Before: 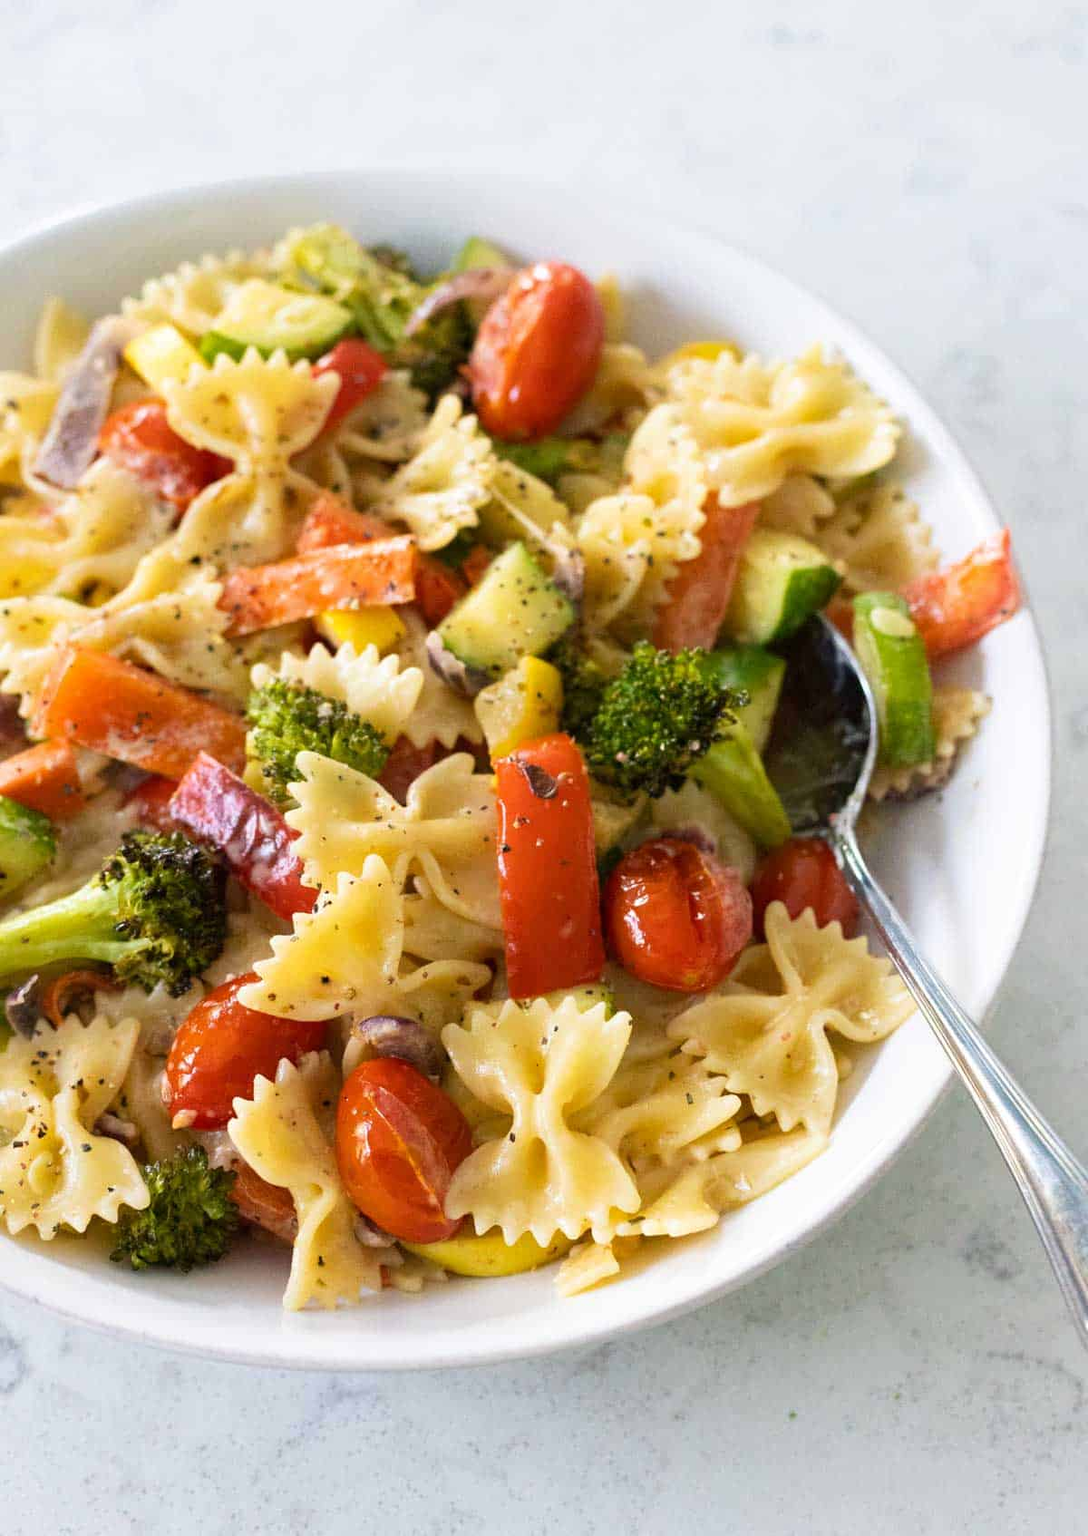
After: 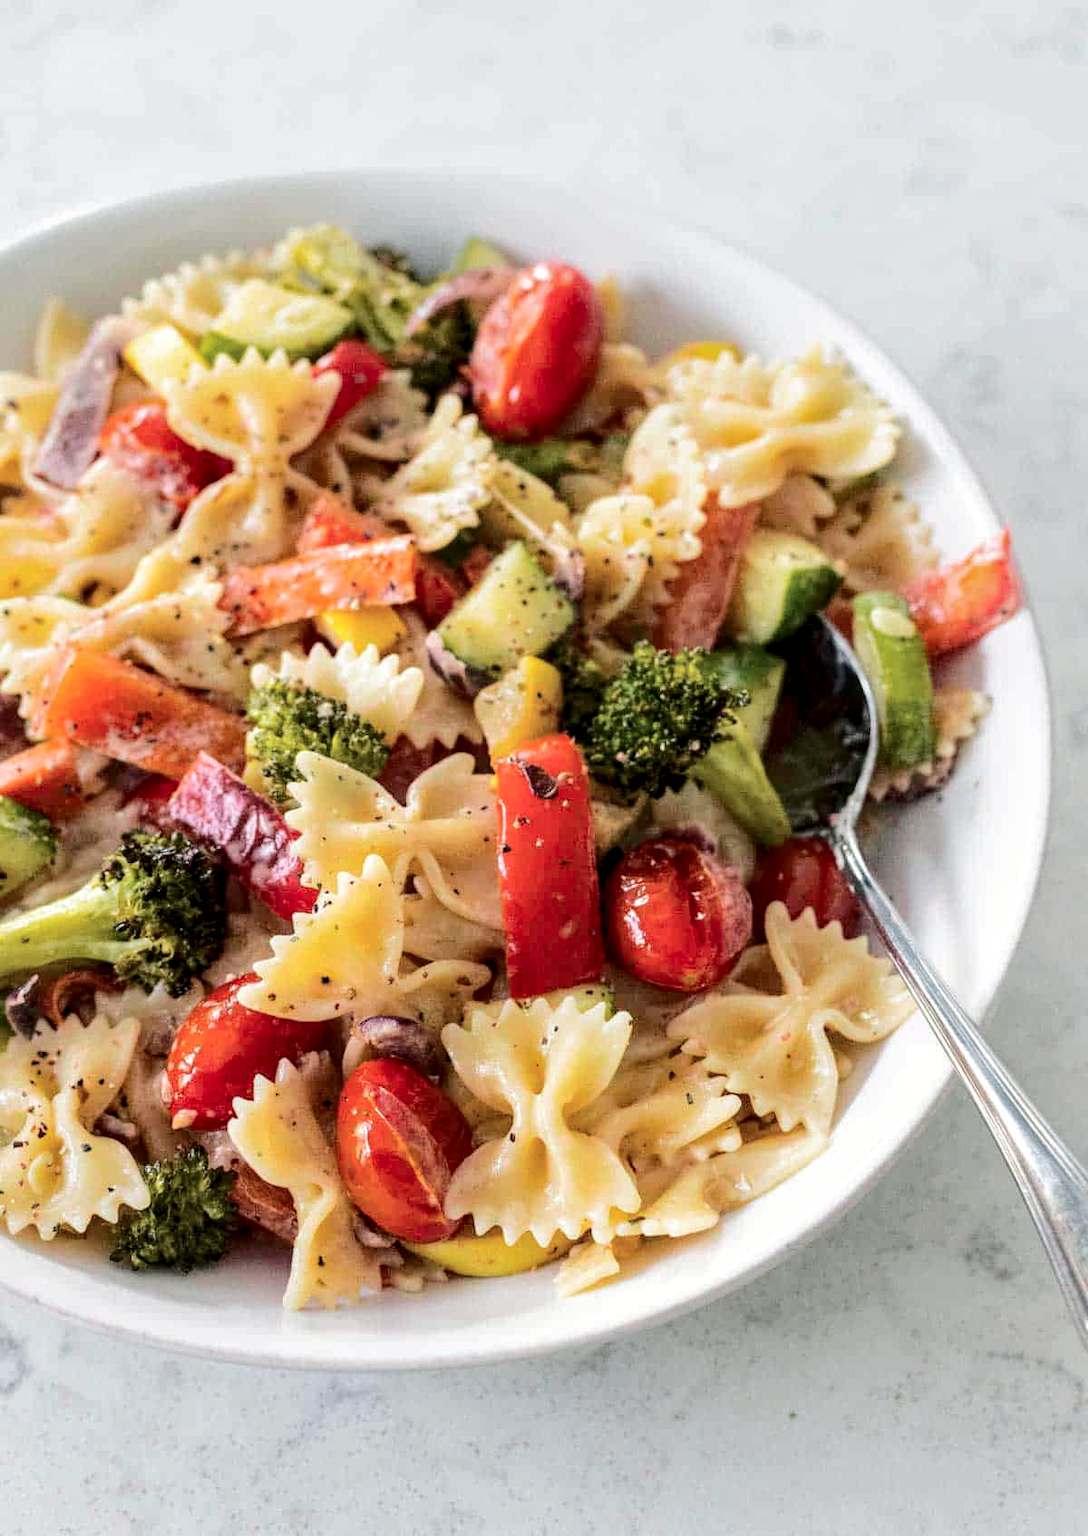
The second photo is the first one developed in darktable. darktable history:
local contrast: highlights 61%, detail 143%, midtone range 0.423
tone equalizer: on, module defaults
exposure: compensate exposure bias true, compensate highlight preservation false
tone curve: curves: ch0 [(0, 0) (0.058, 0.022) (0.265, 0.208) (0.41, 0.417) (0.485, 0.524) (0.638, 0.673) (0.845, 0.828) (0.994, 0.964)]; ch1 [(0, 0) (0.136, 0.146) (0.317, 0.34) (0.382, 0.408) (0.469, 0.482) (0.498, 0.497) (0.557, 0.573) (0.644, 0.643) (0.725, 0.765) (1, 1)]; ch2 [(0, 0) (0.352, 0.403) (0.45, 0.469) (0.502, 0.504) (0.54, 0.524) (0.592, 0.566) (0.638, 0.599) (1, 1)], color space Lab, independent channels, preserve colors none
